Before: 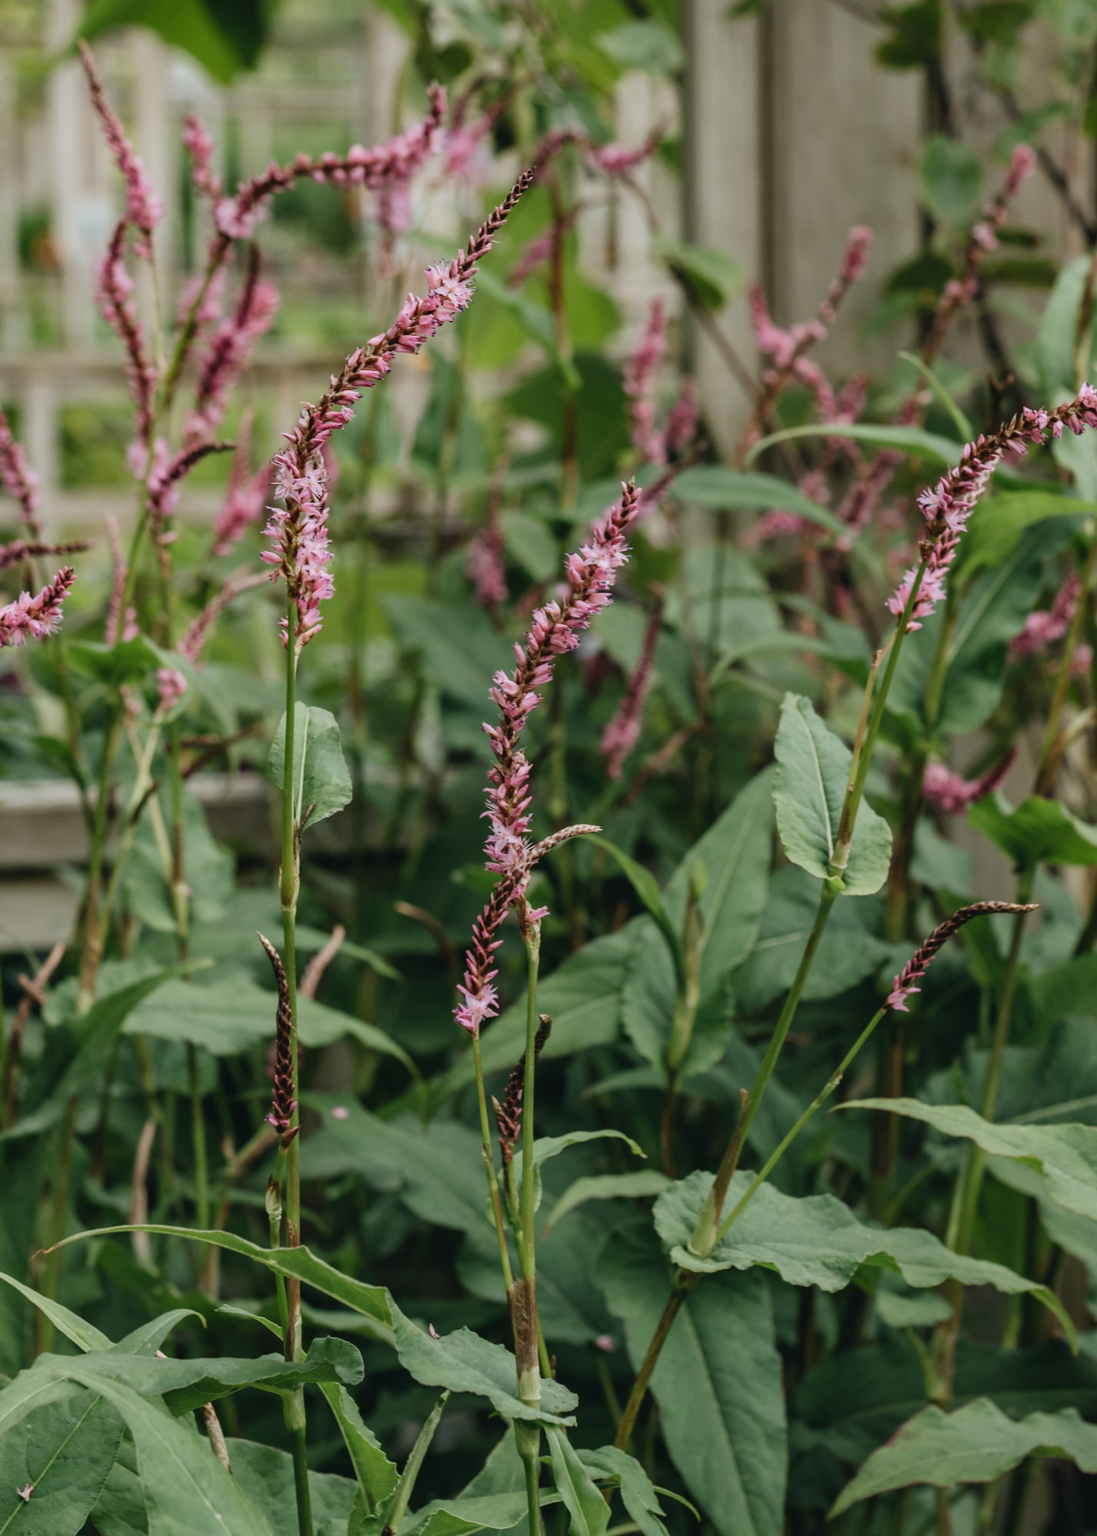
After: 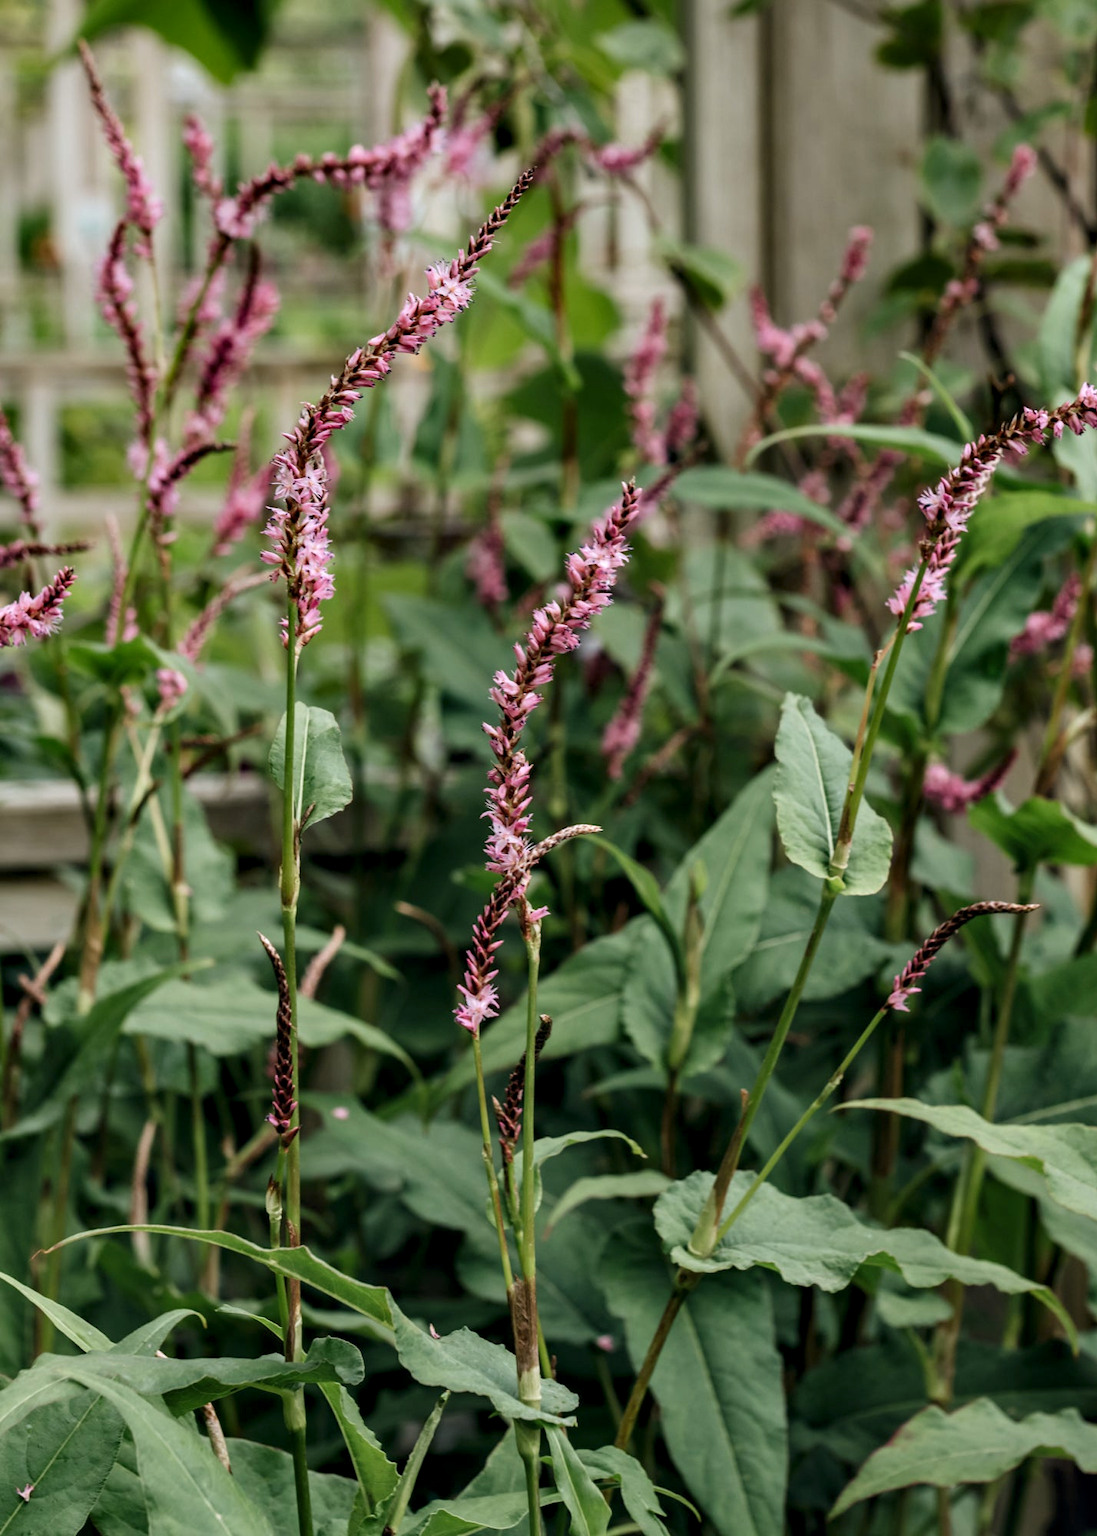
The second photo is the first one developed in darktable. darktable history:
contrast equalizer: y [[0.6 ×6], [0.55 ×6], [0 ×6], [0 ×6], [0 ×6]], mix 0.573
